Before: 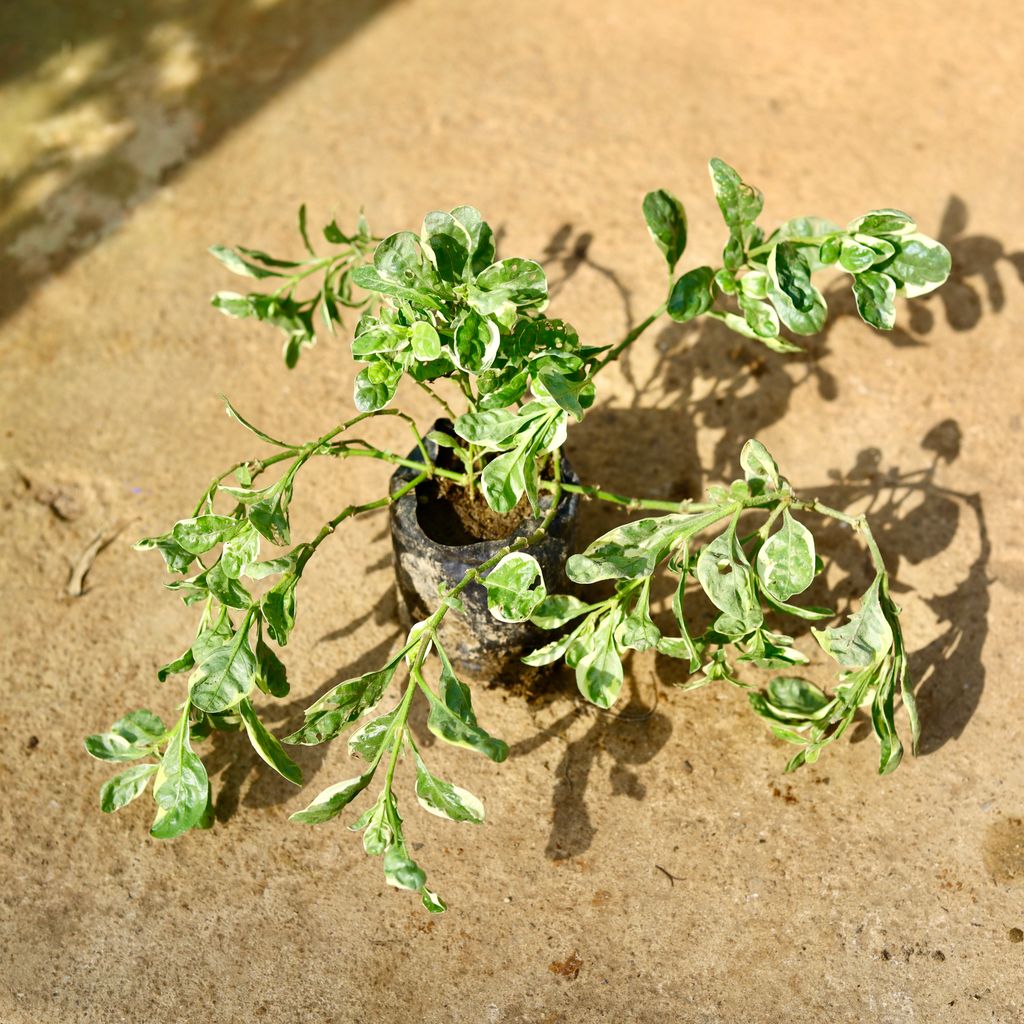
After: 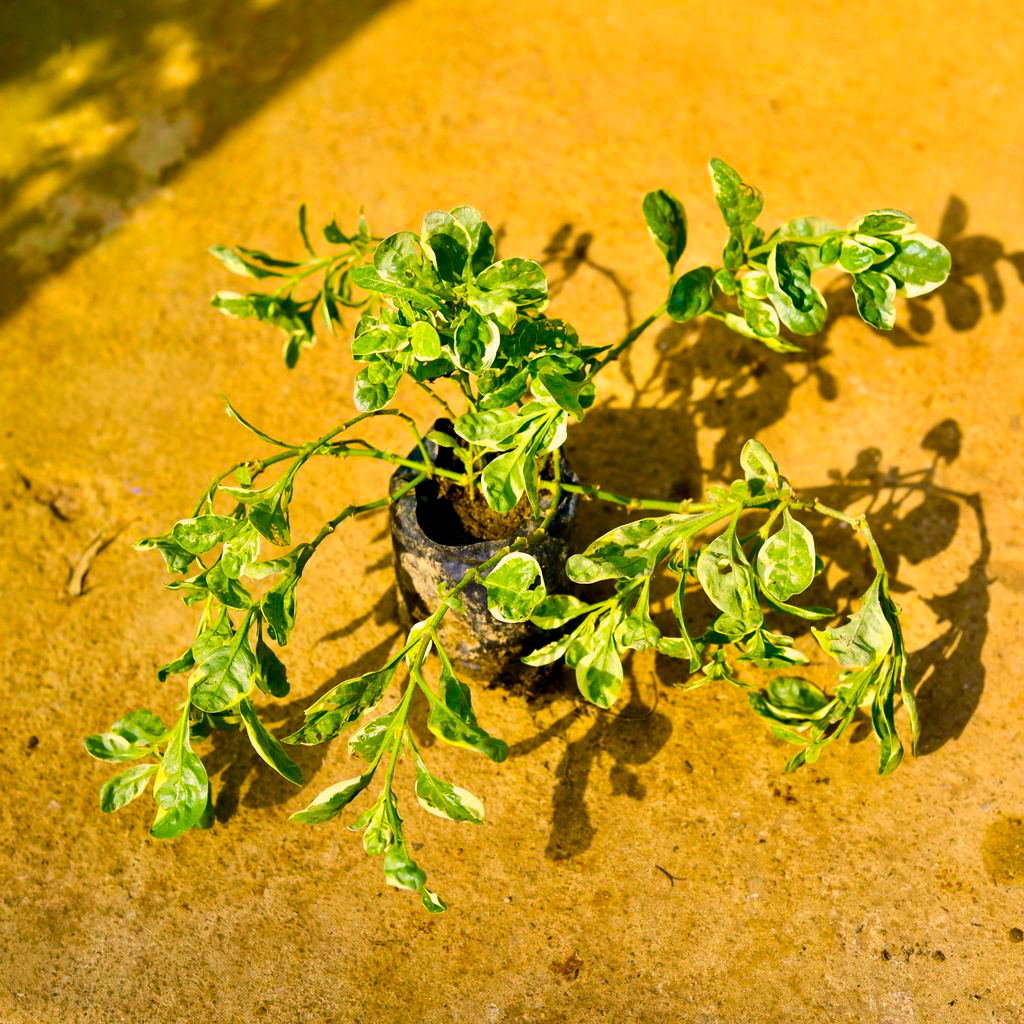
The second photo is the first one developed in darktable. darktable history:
color balance rgb: shadows lift › luminance -21.477%, shadows lift › chroma 6.543%, shadows lift › hue 270.83°, highlights gain › chroma 3.314%, highlights gain › hue 56.13°, global offset › luminance -0.506%, perceptual saturation grading › global saturation 19.785%, global vibrance 59.992%
